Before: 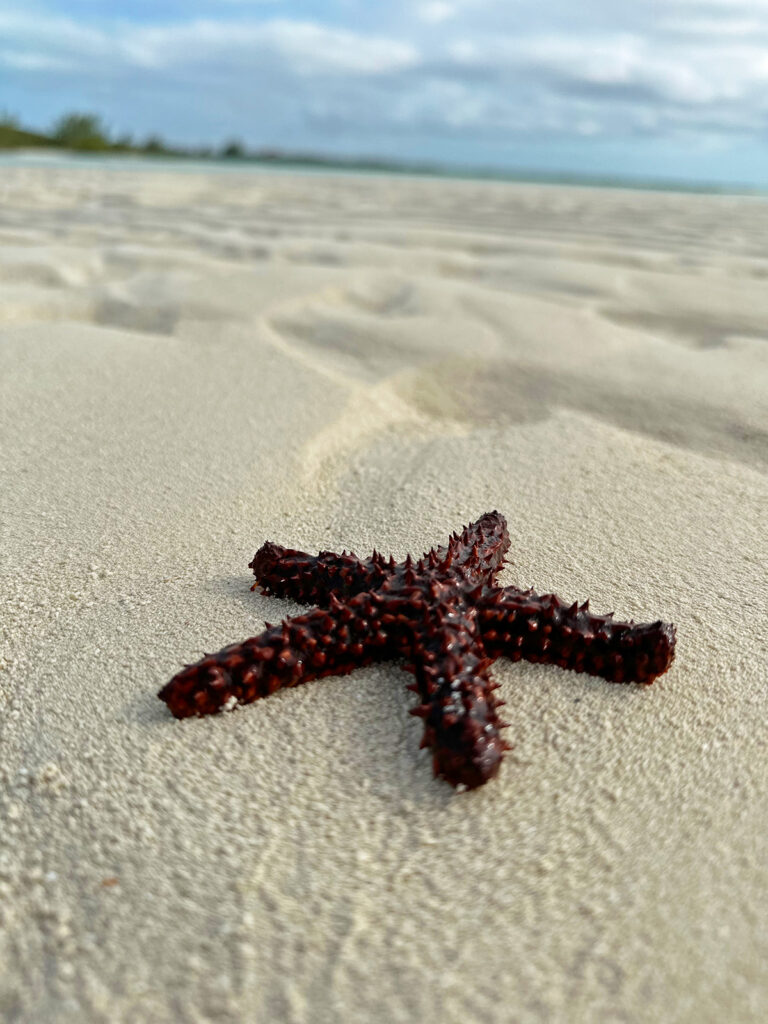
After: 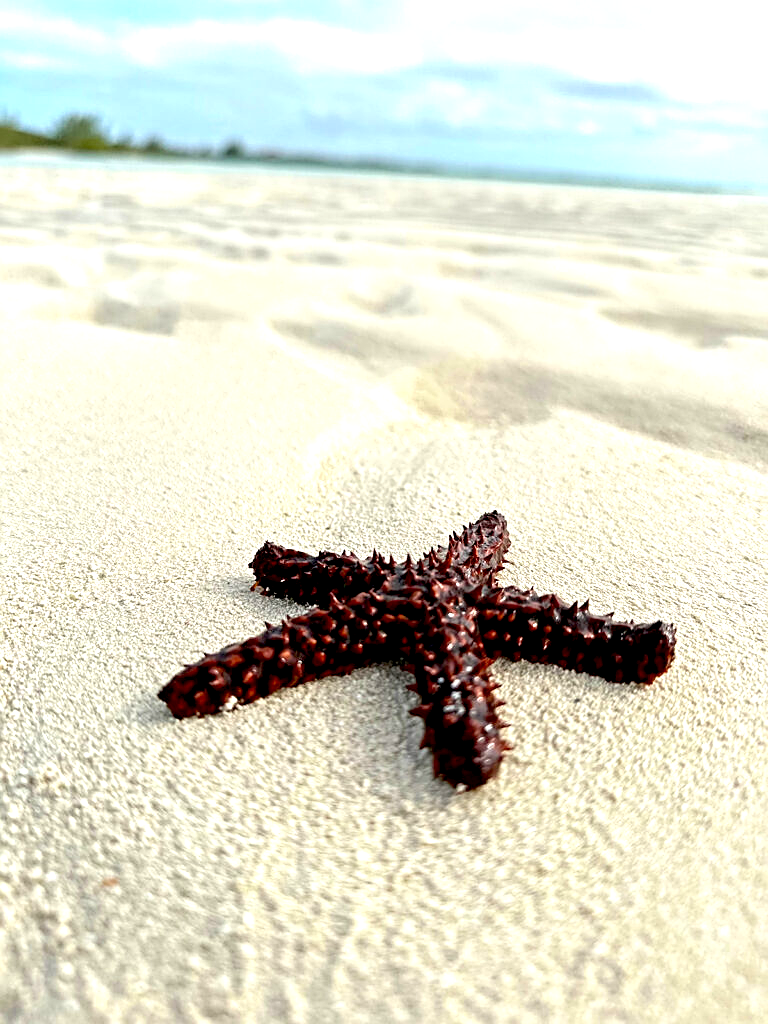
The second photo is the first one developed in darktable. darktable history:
exposure: black level correction 0.008, exposure 0.979 EV, compensate highlight preservation false
sharpen: on, module defaults
